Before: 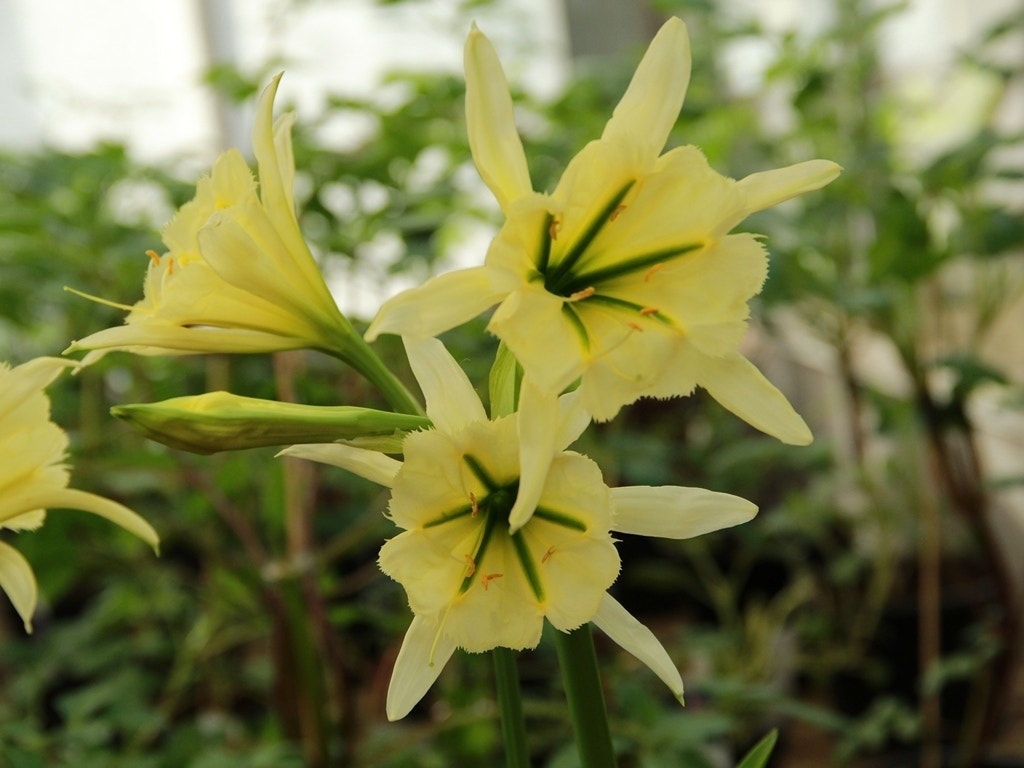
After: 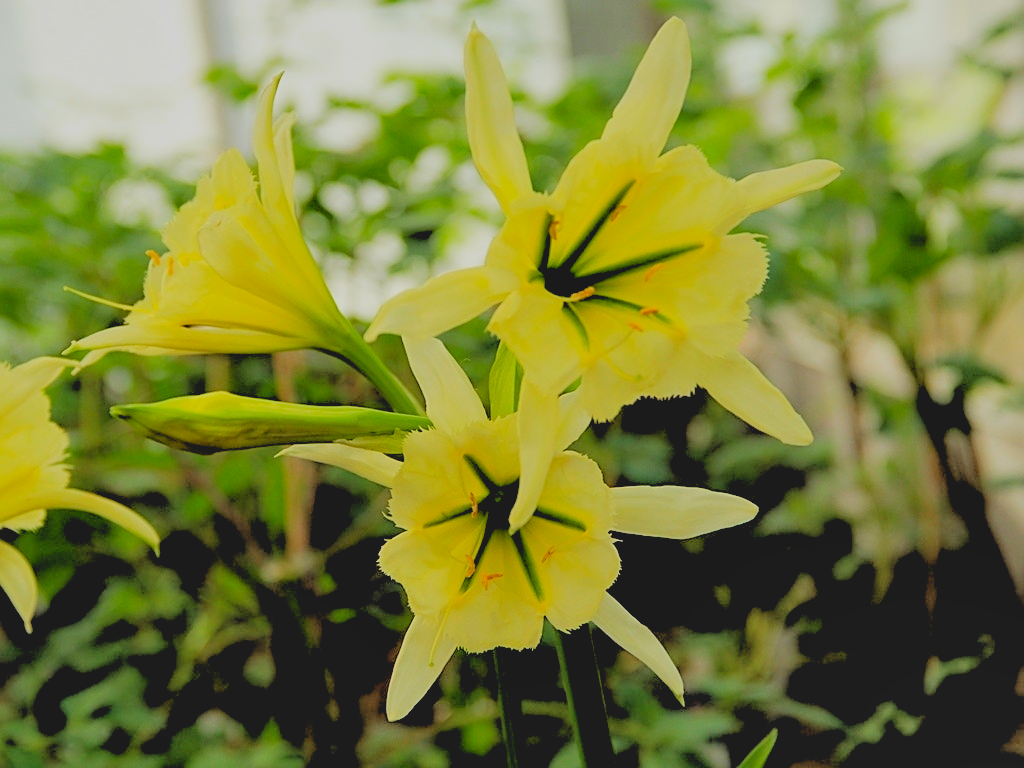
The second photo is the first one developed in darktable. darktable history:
contrast brightness saturation: contrast -0.19, saturation 0.19
shadows and highlights: shadows 32, highlights -32, soften with gaussian
filmic rgb: black relative exposure -3.92 EV, white relative exposure 3.14 EV, hardness 2.87
rgb levels: levels [[0.027, 0.429, 0.996], [0, 0.5, 1], [0, 0.5, 1]]
sharpen: on, module defaults
tone equalizer: on, module defaults
